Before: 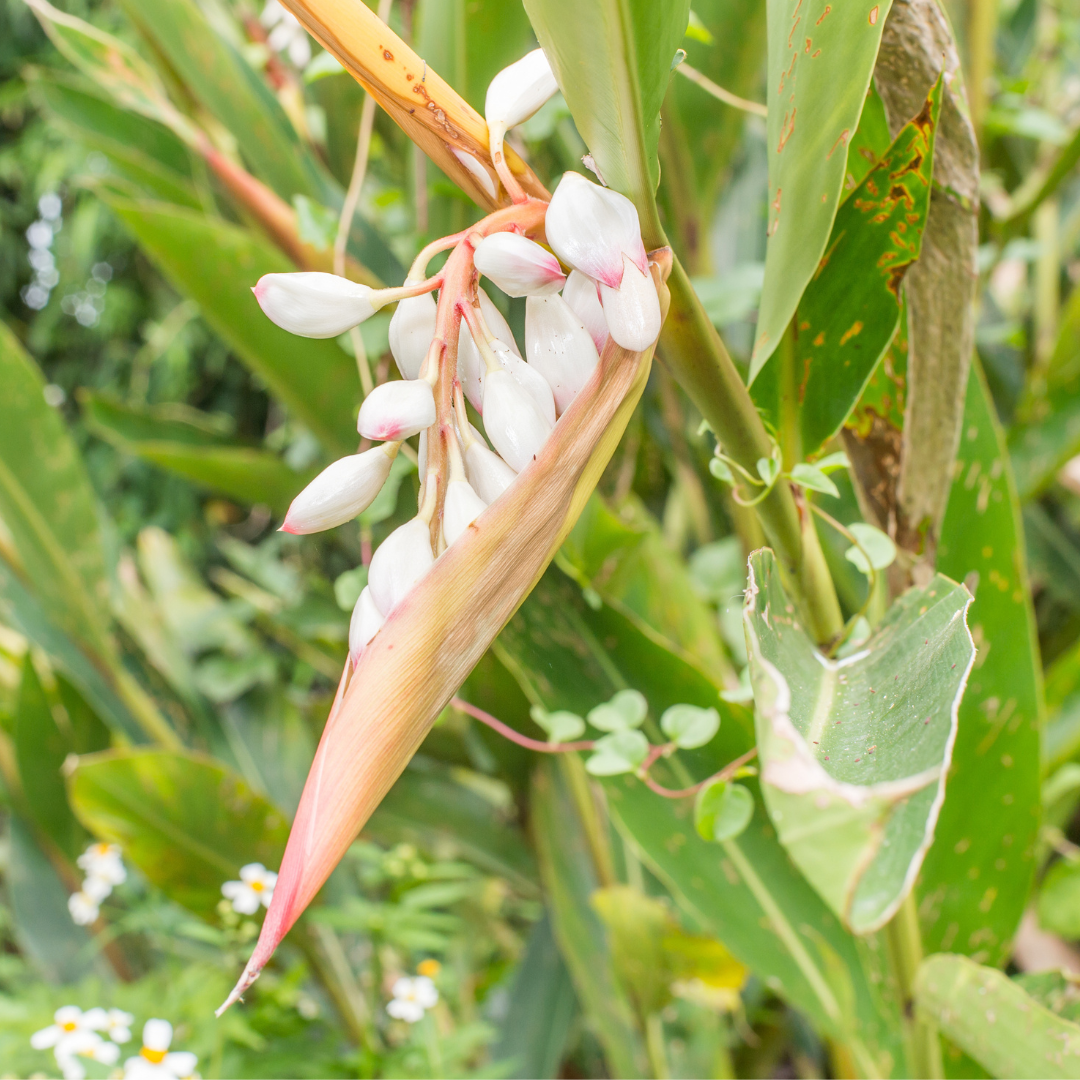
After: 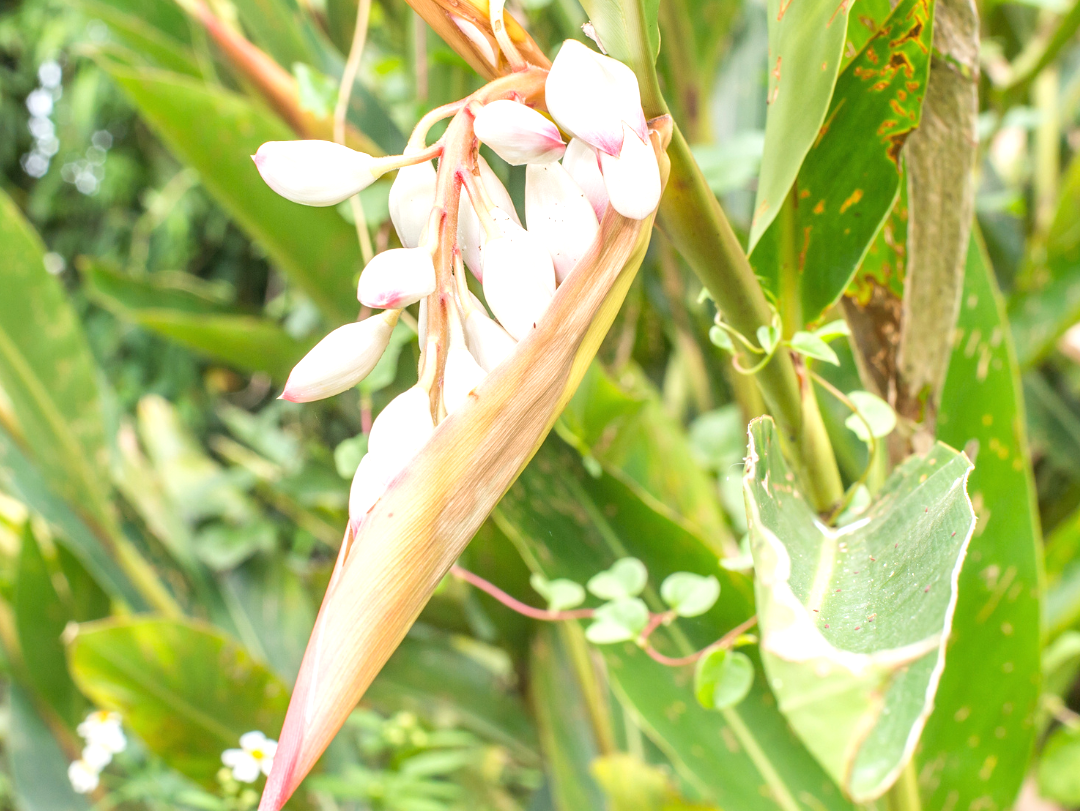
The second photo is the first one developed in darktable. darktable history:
exposure: black level correction 0, exposure 0.499 EV, compensate exposure bias true, compensate highlight preservation false
crop and rotate: top 12.304%, bottom 12.529%
